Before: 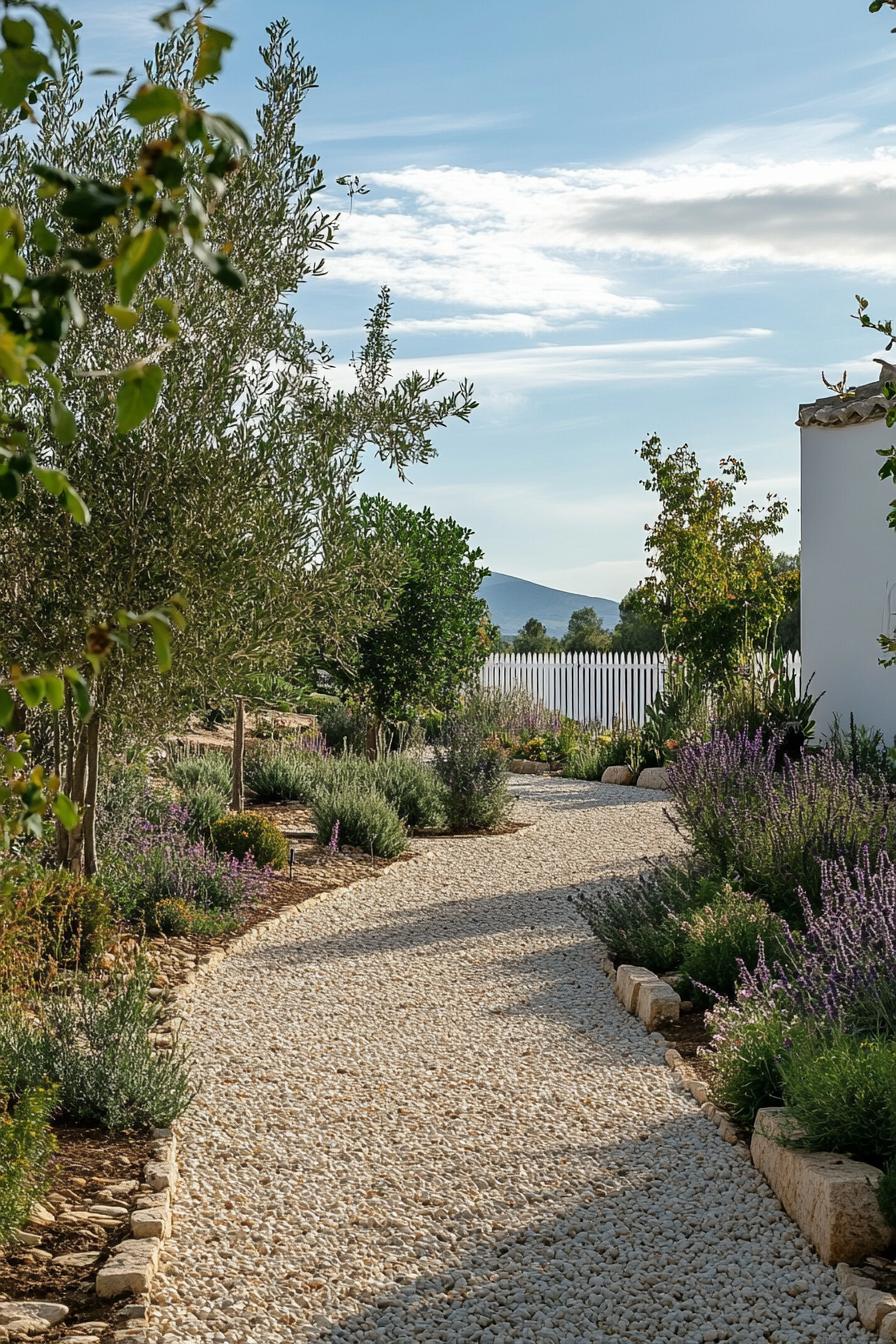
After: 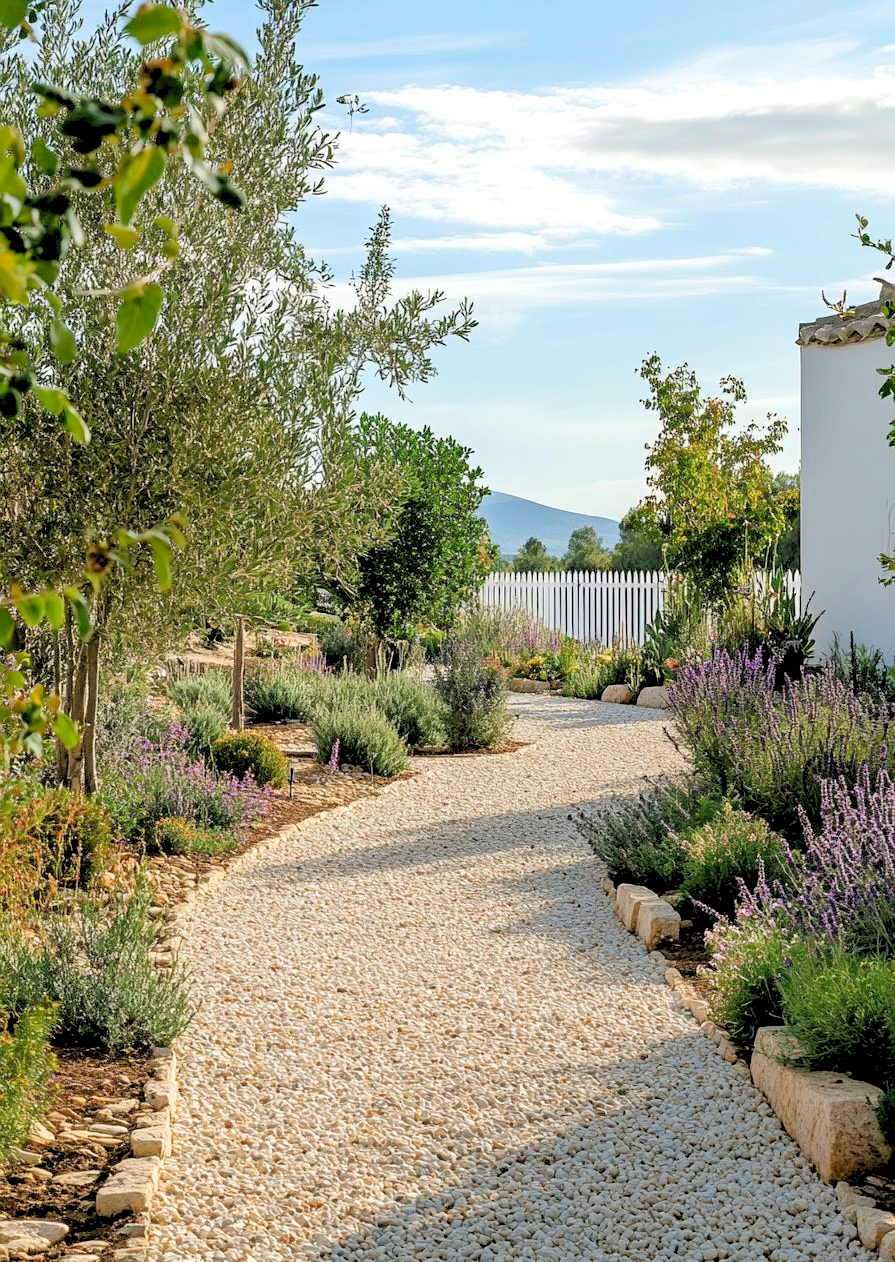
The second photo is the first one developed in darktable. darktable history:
levels: levels [0.072, 0.414, 0.976]
crop and rotate: top 6.054%
